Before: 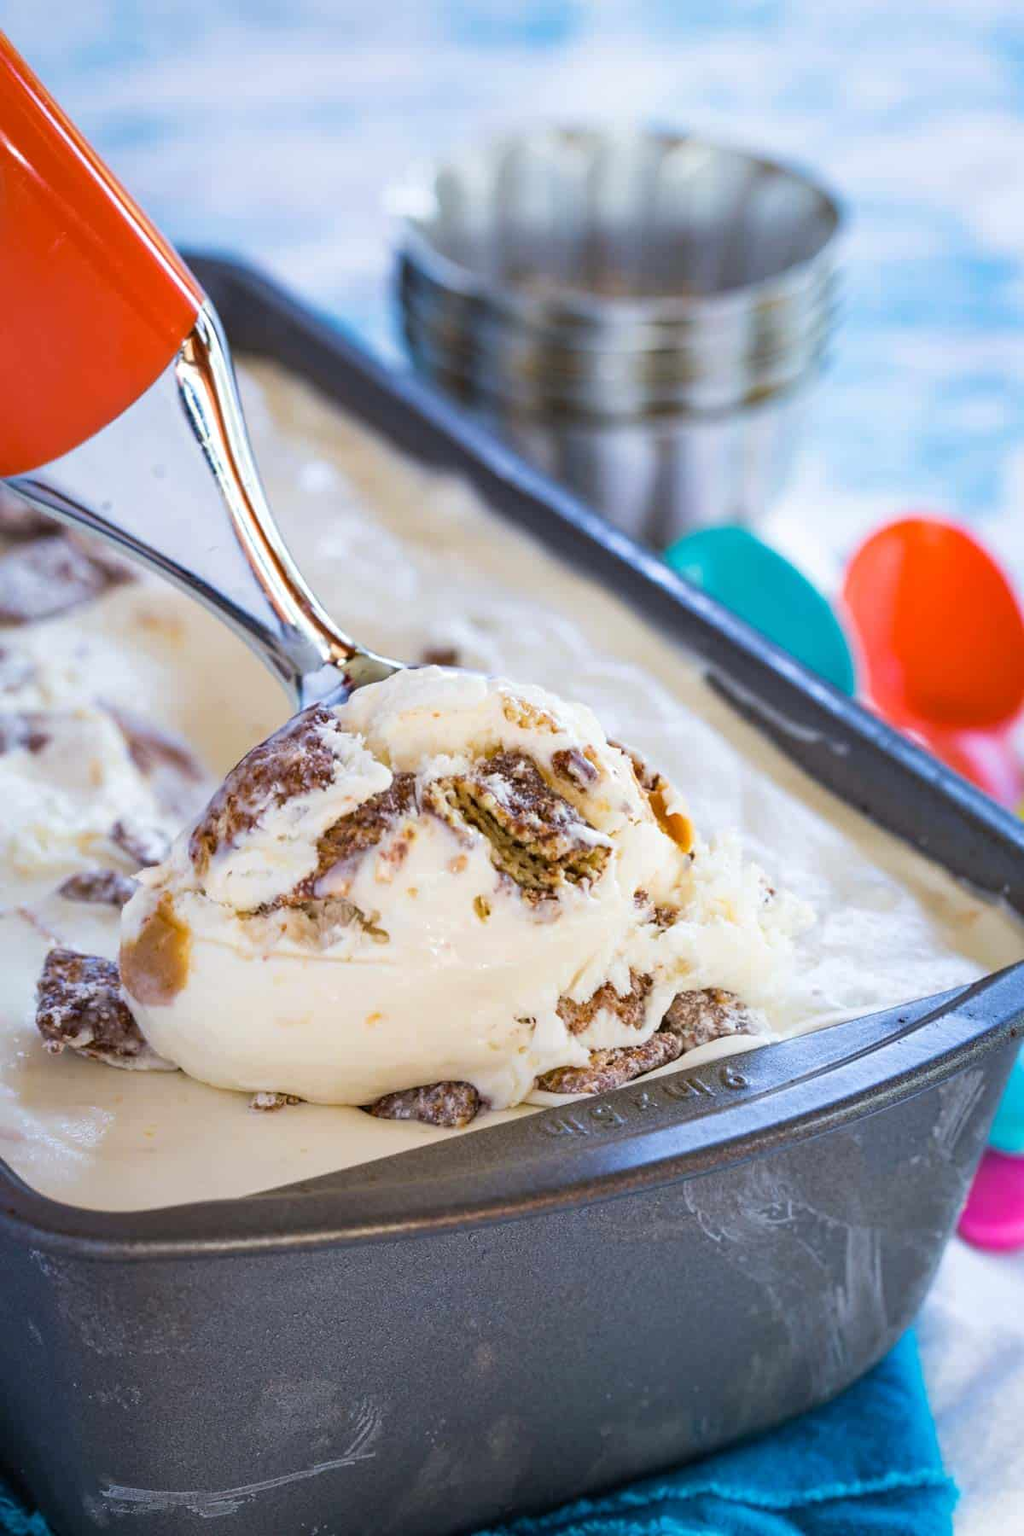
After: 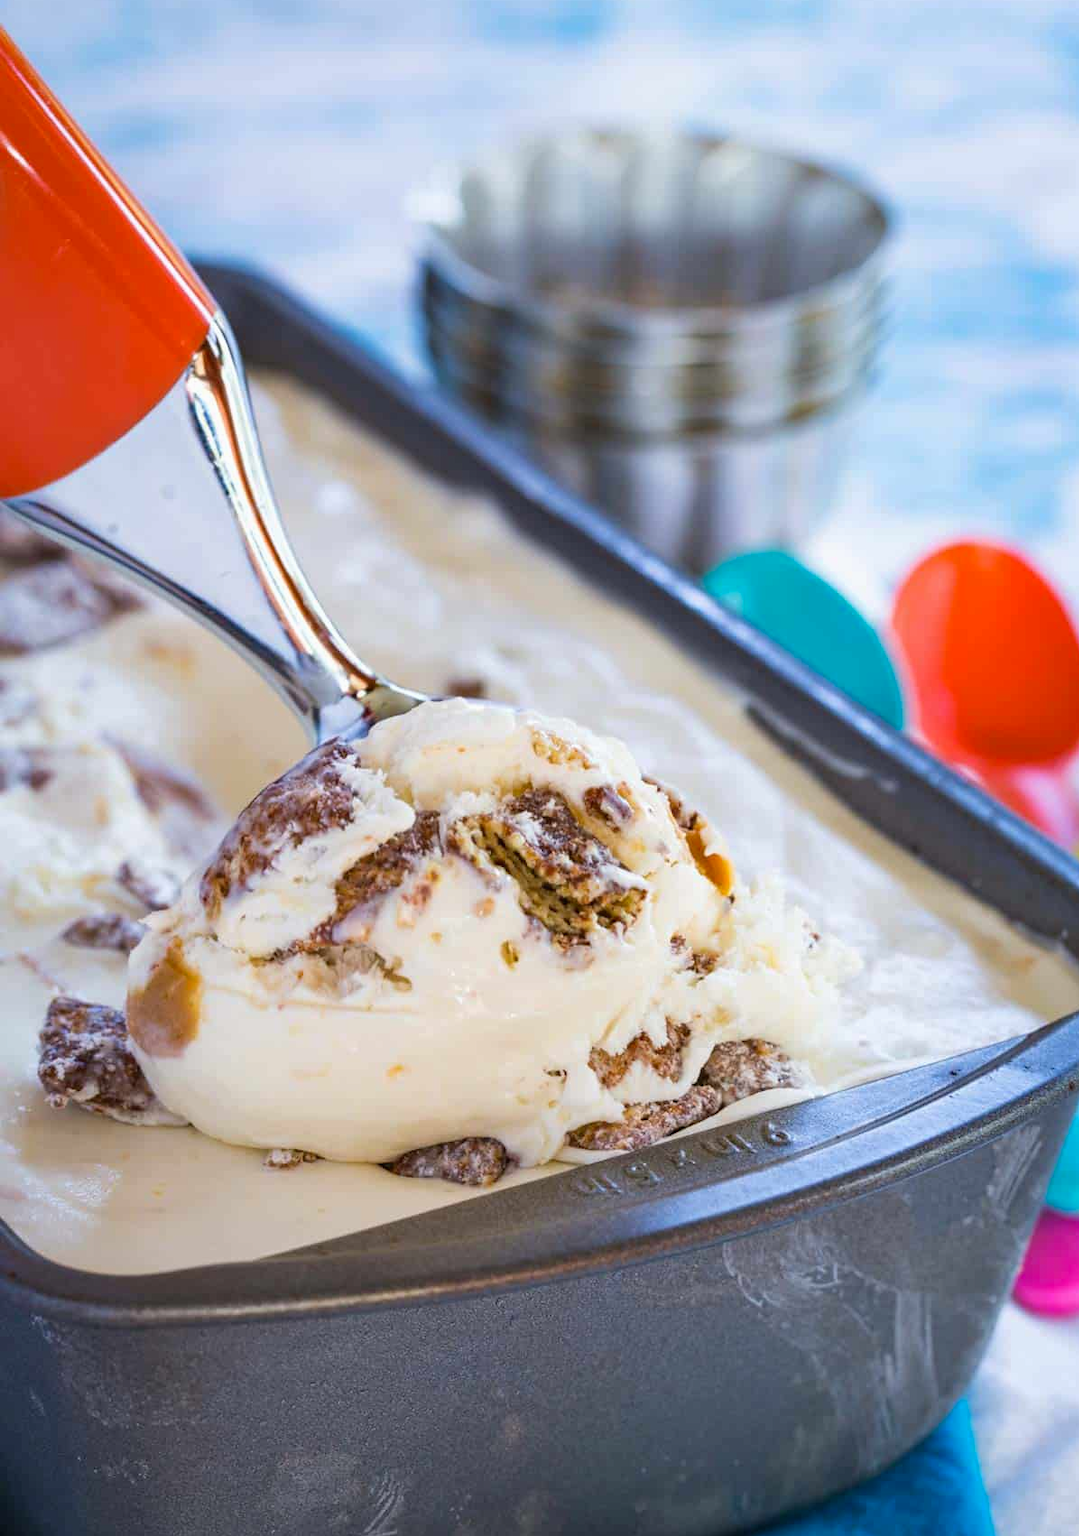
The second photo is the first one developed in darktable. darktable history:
exposure: compensate highlight preservation false
crop: top 0.401%, right 0.26%, bottom 4.991%
contrast brightness saturation: contrast -0.022, brightness -0.011, saturation 0.031
